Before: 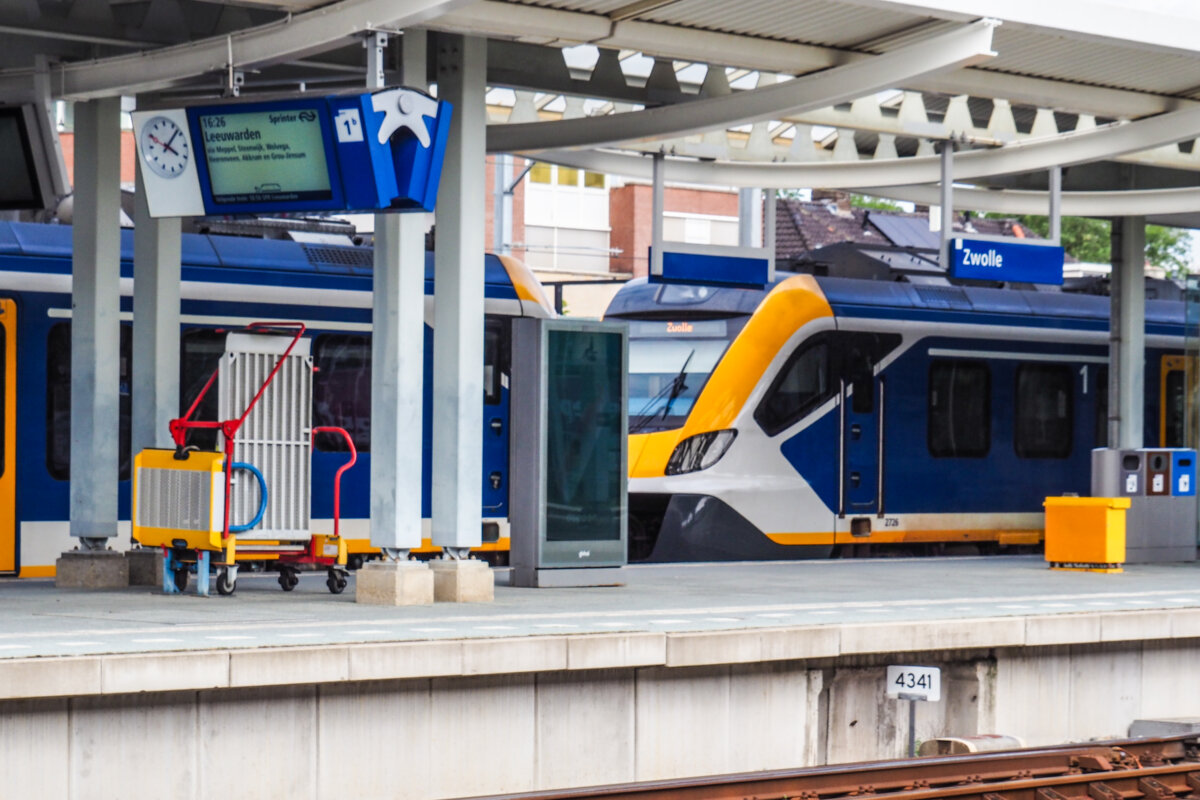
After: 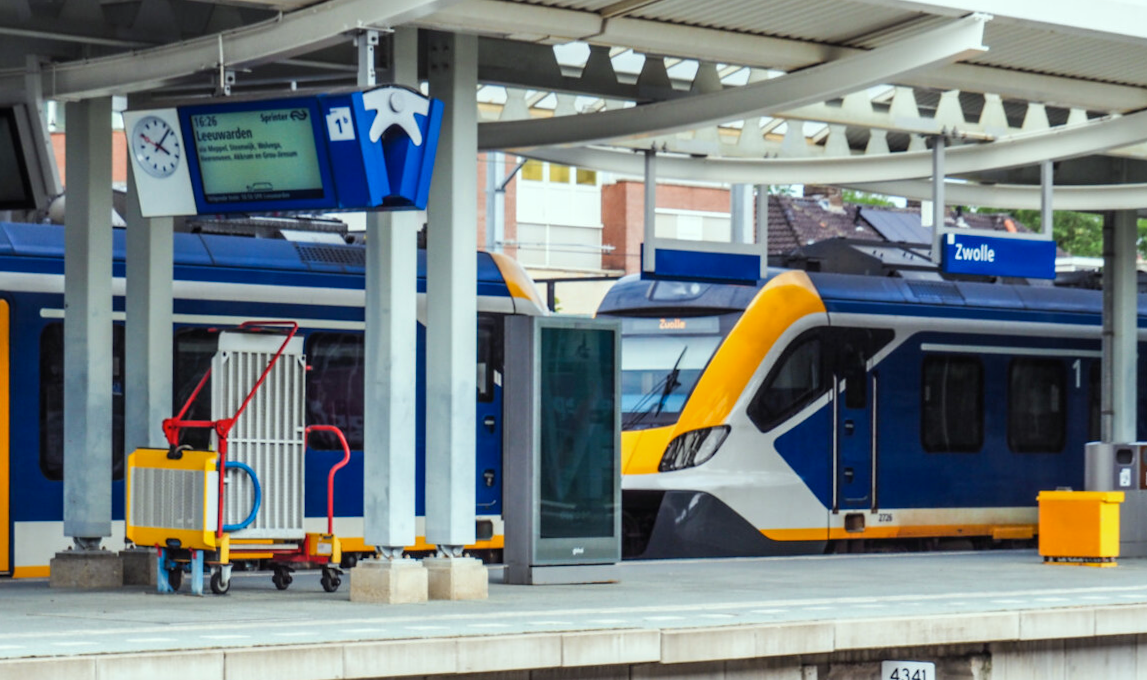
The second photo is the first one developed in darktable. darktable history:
crop and rotate: angle 0.333°, left 0.206%, right 3.316%, bottom 14.257%
color correction: highlights a* -6.85, highlights b* 0.721
